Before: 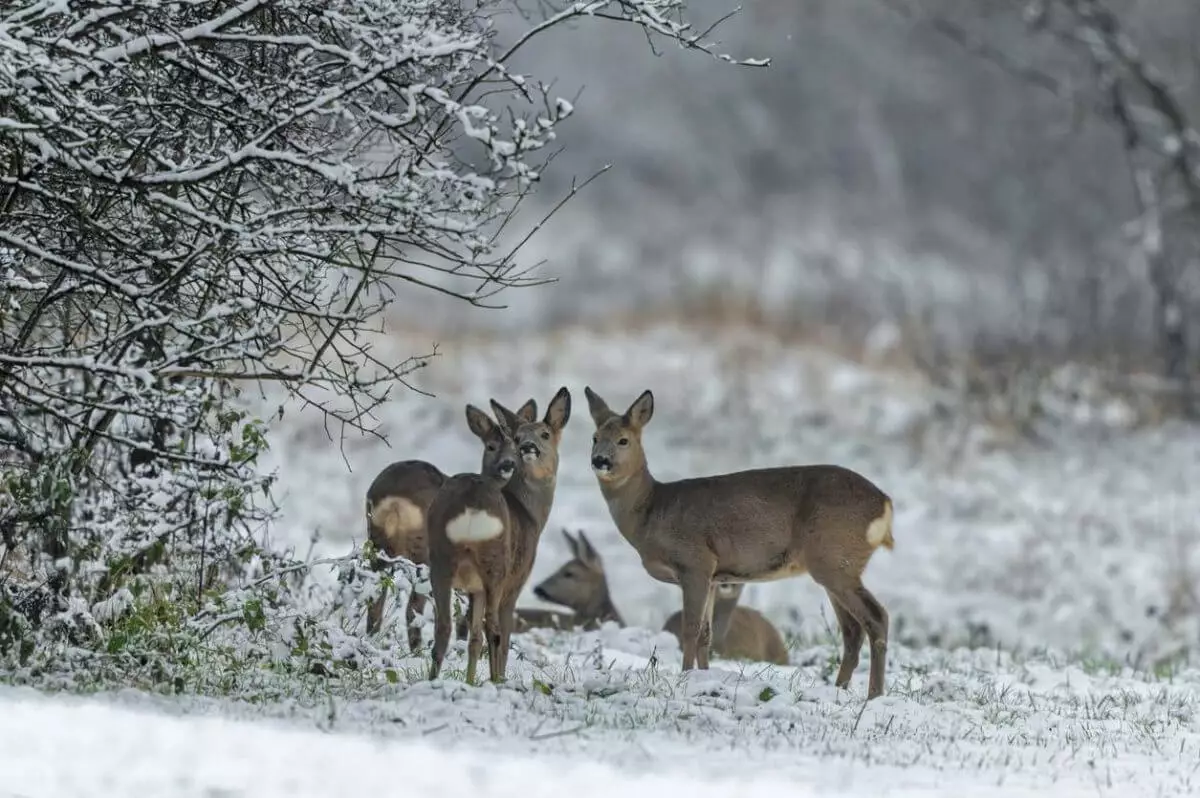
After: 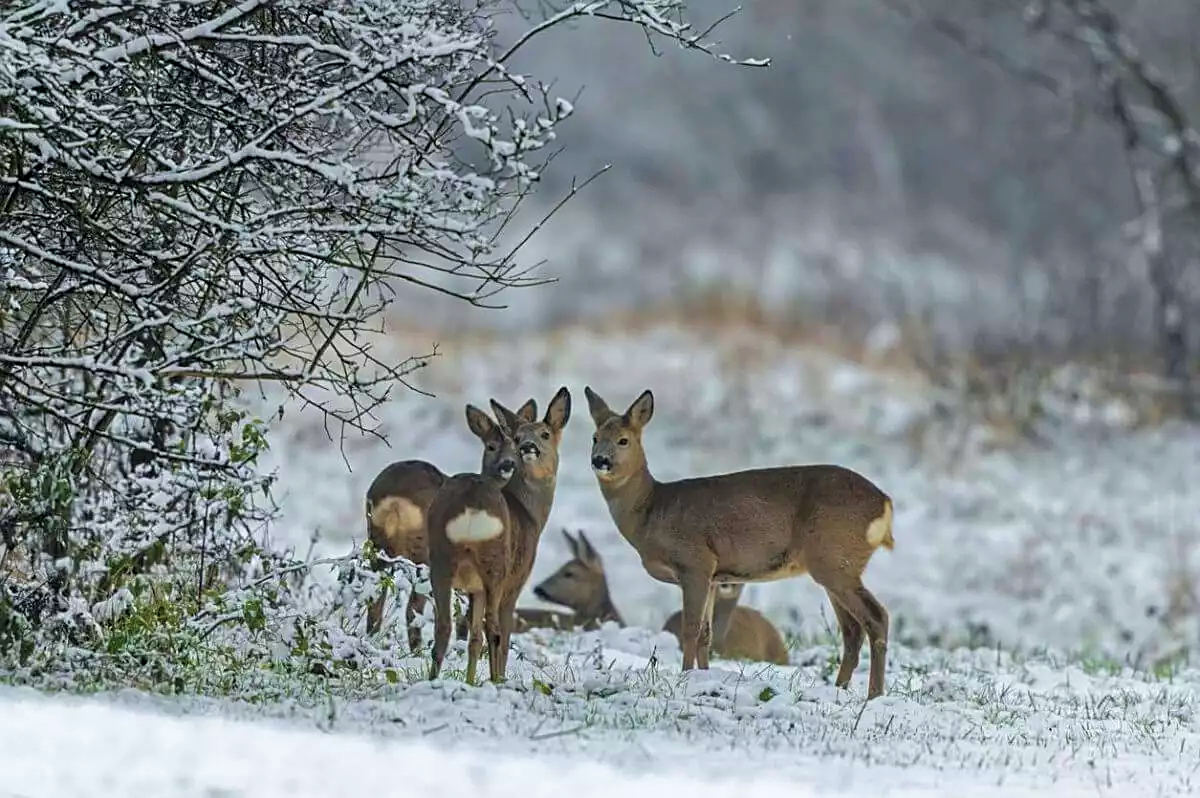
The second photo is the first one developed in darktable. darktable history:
velvia: strength 45%
sharpen: on, module defaults
